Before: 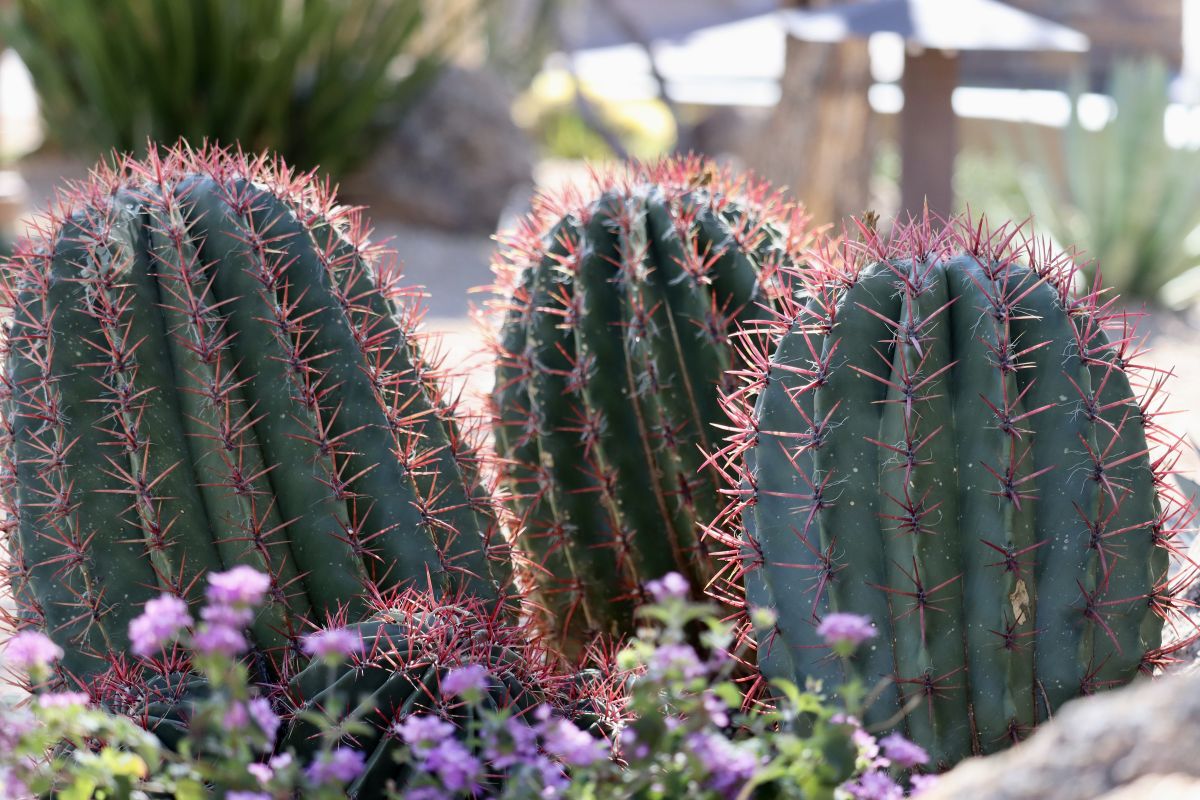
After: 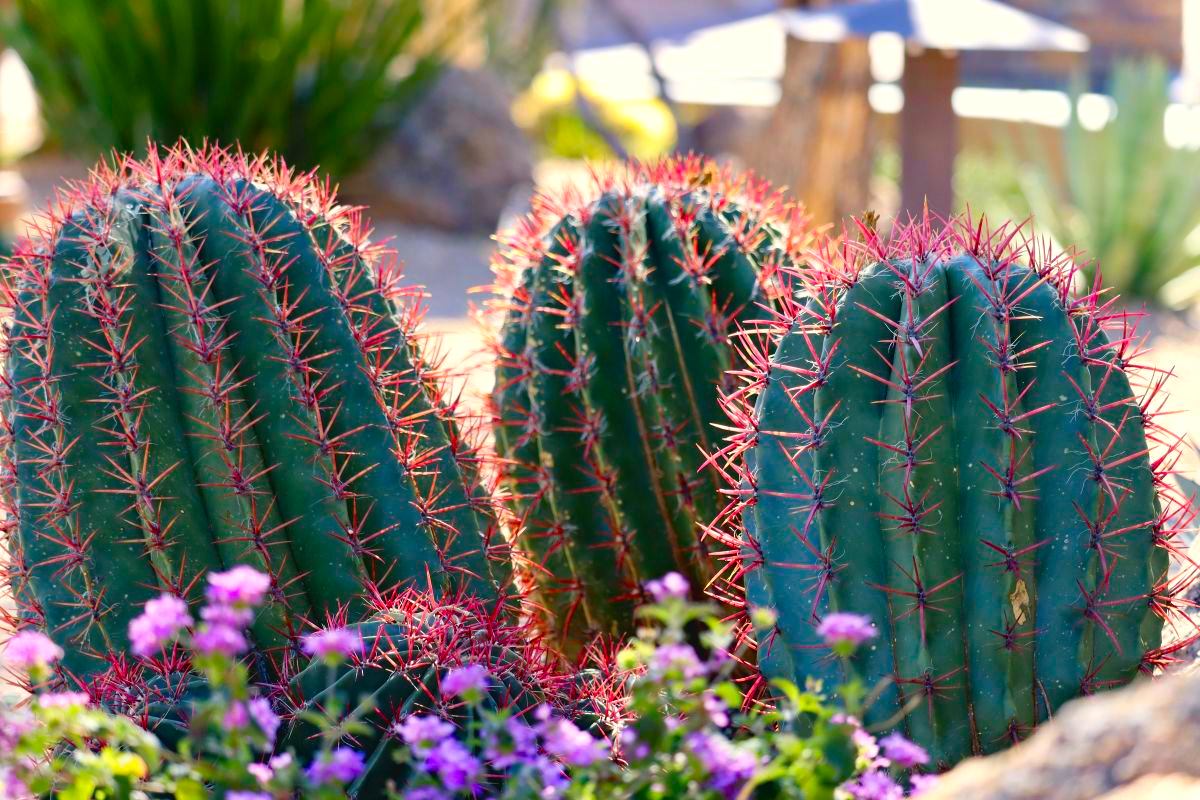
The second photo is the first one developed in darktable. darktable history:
contrast brightness saturation: saturation 0.5
color balance rgb: shadows lift › chroma 2%, shadows lift › hue 219.6°, power › hue 313.2°, highlights gain › chroma 3%, highlights gain › hue 75.6°, global offset › luminance 0.5%, perceptual saturation grading › global saturation 15.33%, perceptual saturation grading › highlights -19.33%, perceptual saturation grading › shadows 20%, global vibrance 20%
exposure: exposure 0.197 EV, compensate highlight preservation false
haze removal: adaptive false
